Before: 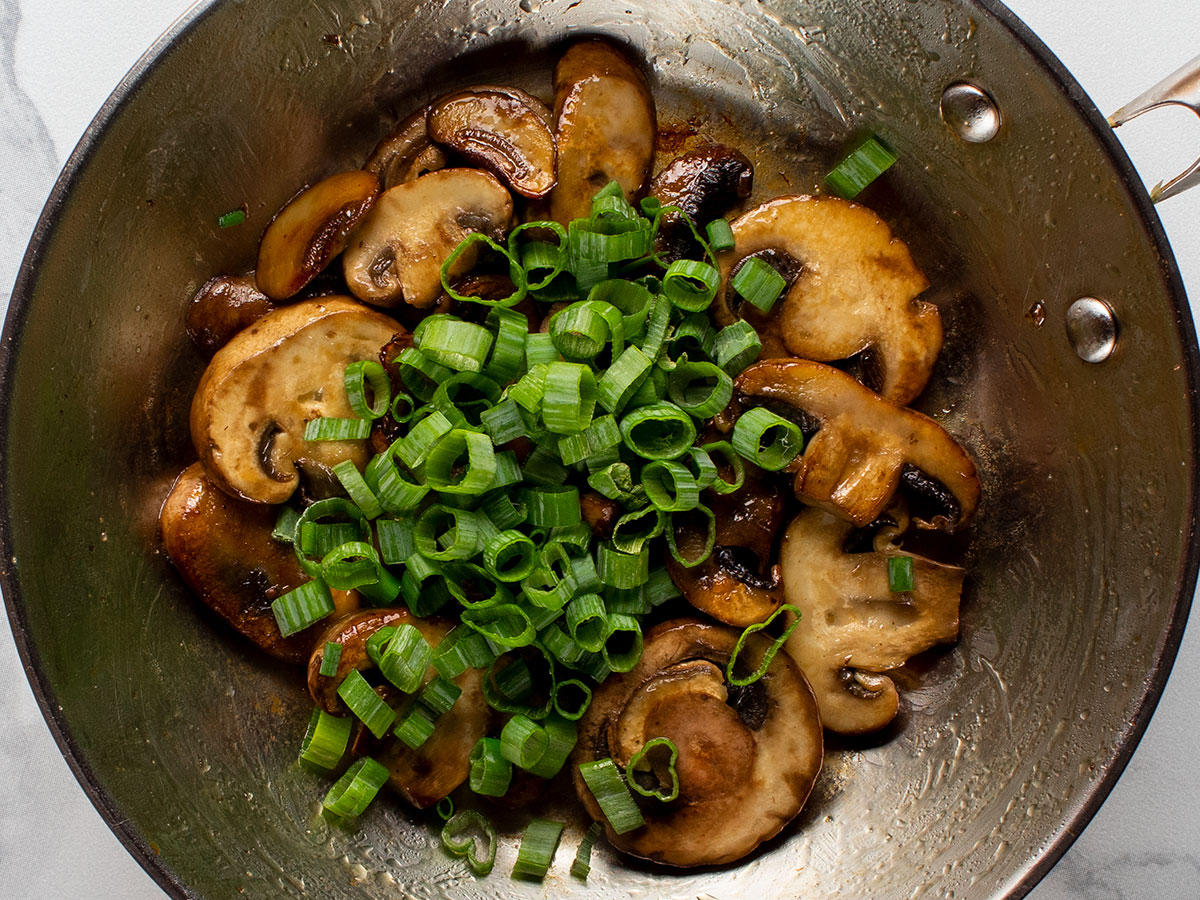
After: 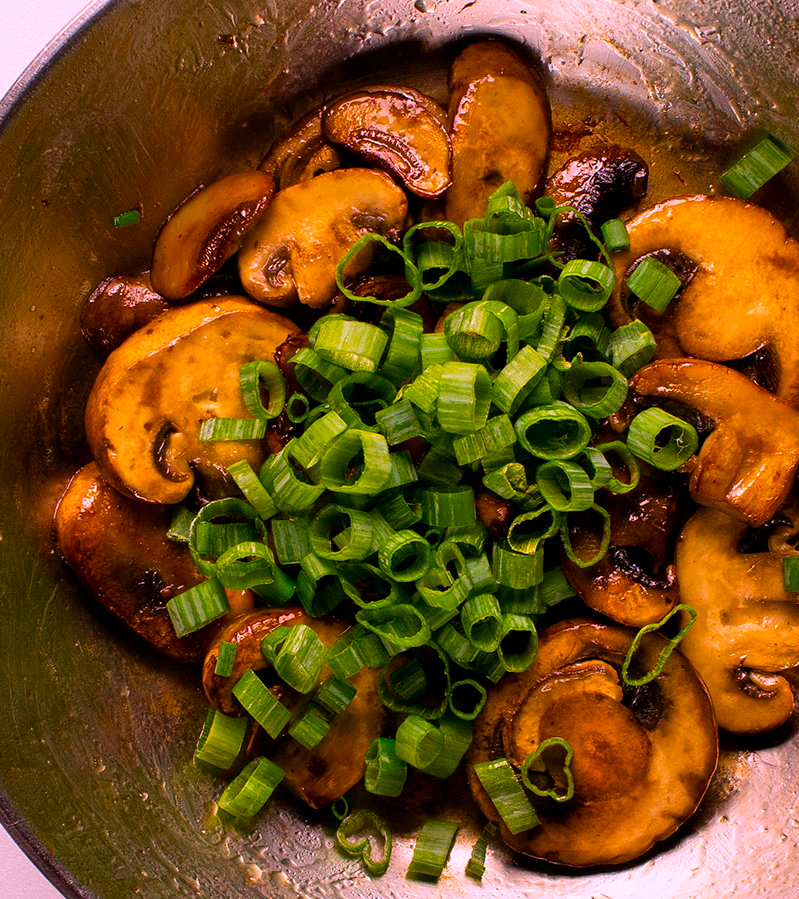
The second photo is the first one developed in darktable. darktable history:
color balance rgb: linear chroma grading › global chroma 15%, perceptual saturation grading › global saturation 30%
crop and rotate: left 8.786%, right 24.548%
white balance: red 1.188, blue 1.11
